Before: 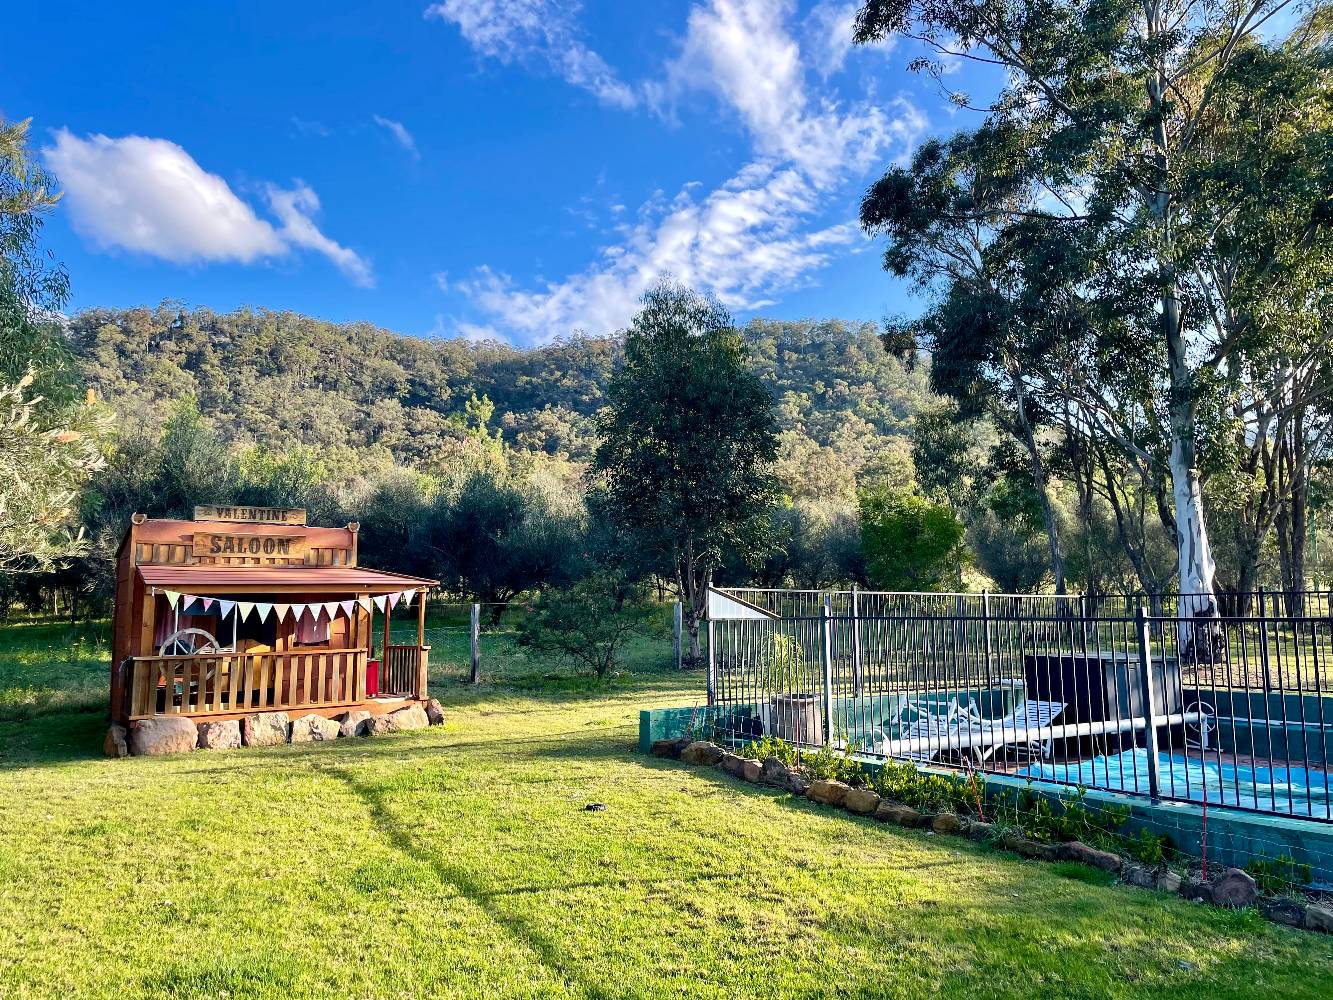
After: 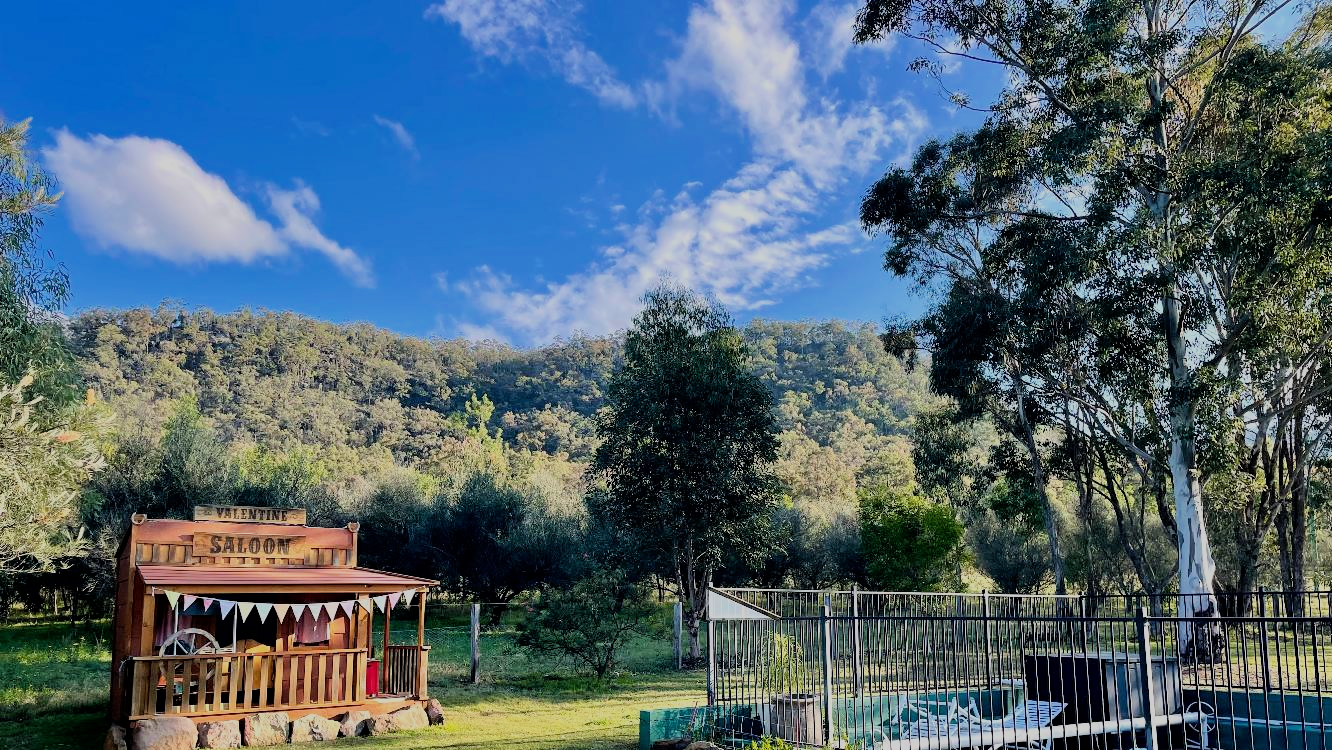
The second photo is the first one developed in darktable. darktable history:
filmic rgb: black relative exposure -7.15 EV, white relative exposure 5.36 EV, hardness 3.02, color science v6 (2022)
crop: bottom 24.967%
